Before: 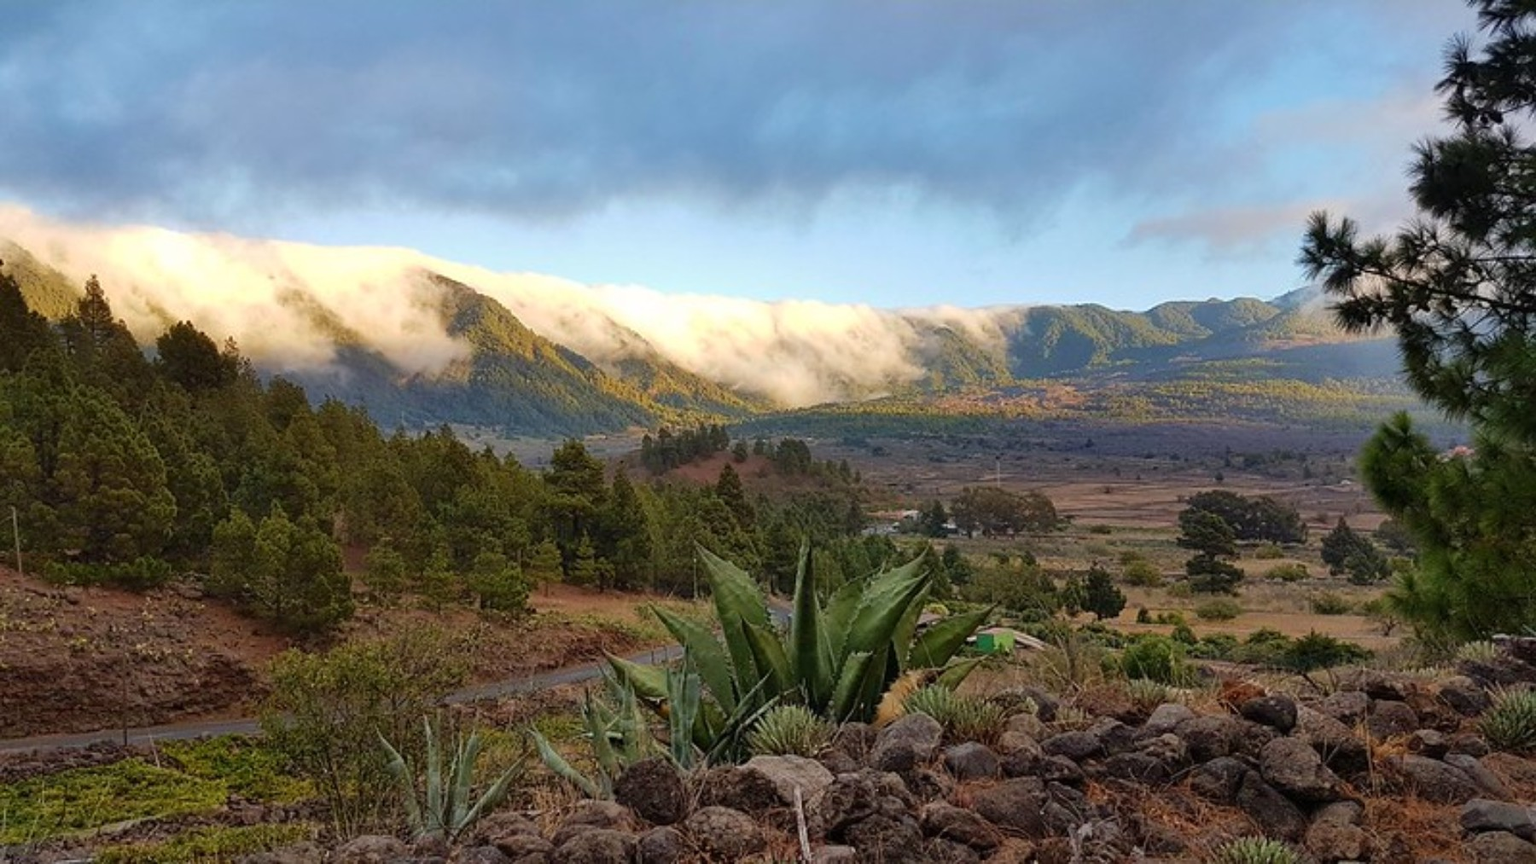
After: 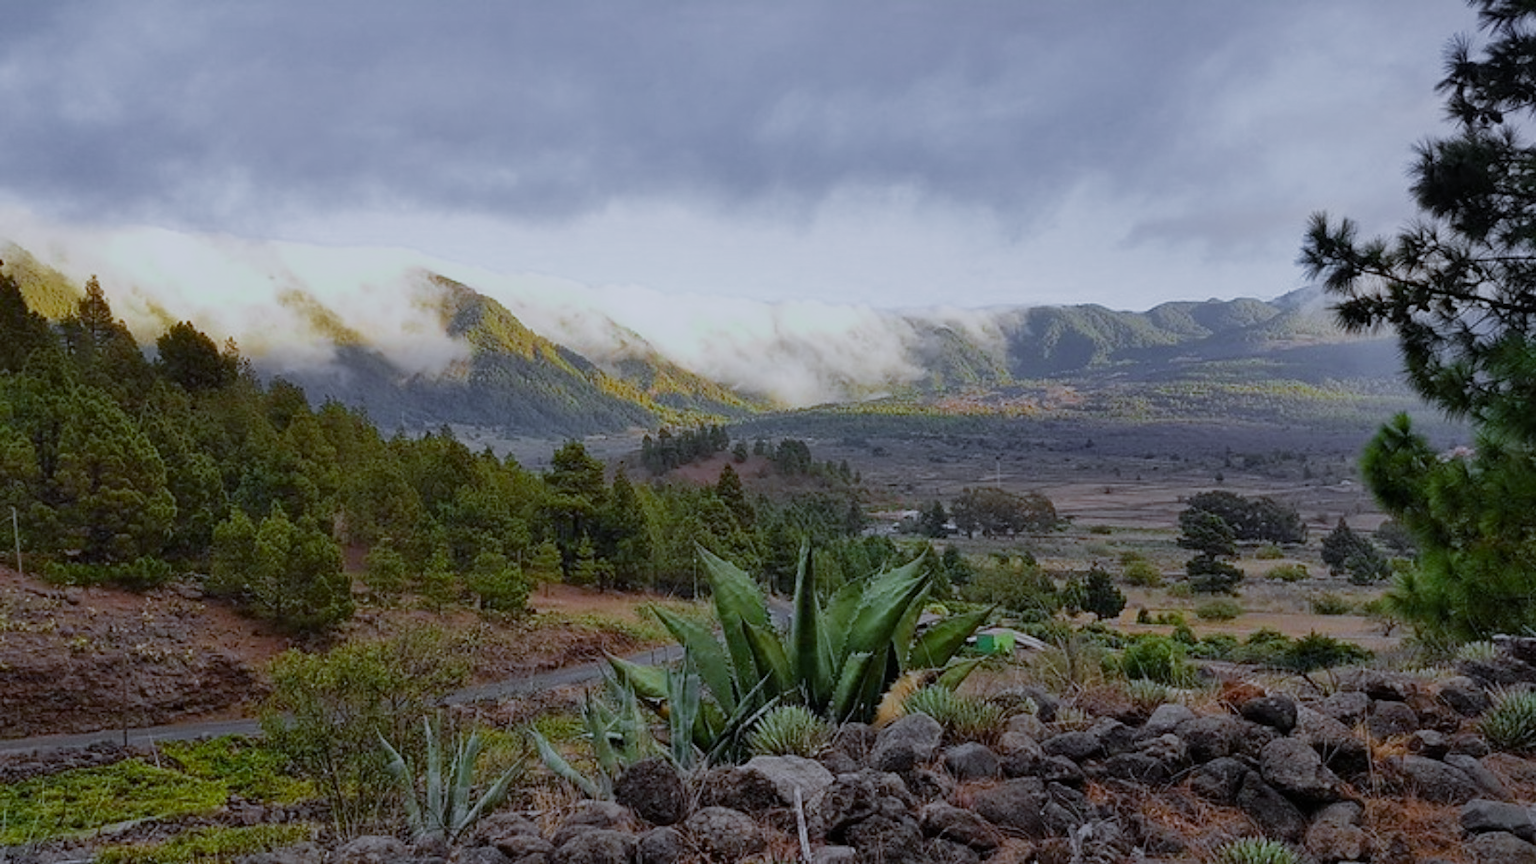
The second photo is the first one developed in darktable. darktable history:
color zones: curves: ch1 [(0.25, 0.61) (0.75, 0.248)]
filmic rgb: black relative exposure -13 EV, threshold 3 EV, target white luminance 85%, hardness 6.3, latitude 42.11%, contrast 0.858, shadows ↔ highlights balance 8.63%, color science v4 (2020), enable highlight reconstruction true
white balance: red 0.871, blue 1.249
